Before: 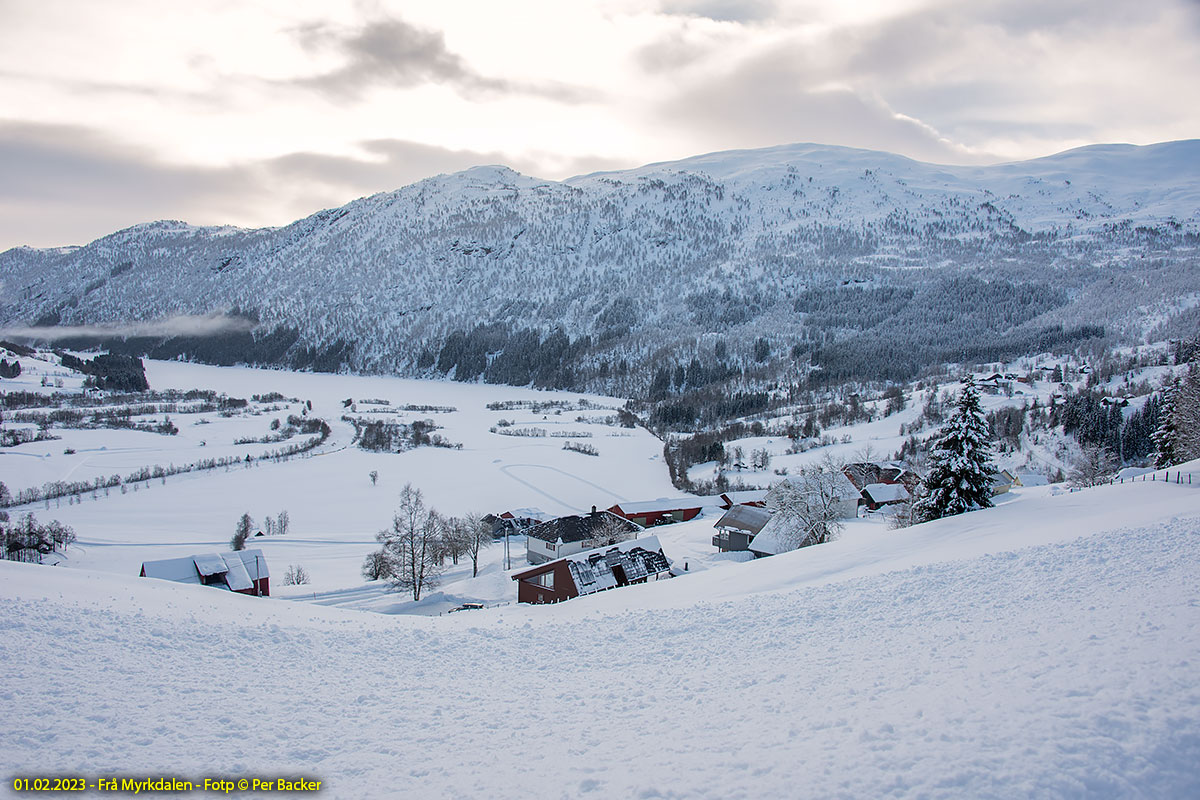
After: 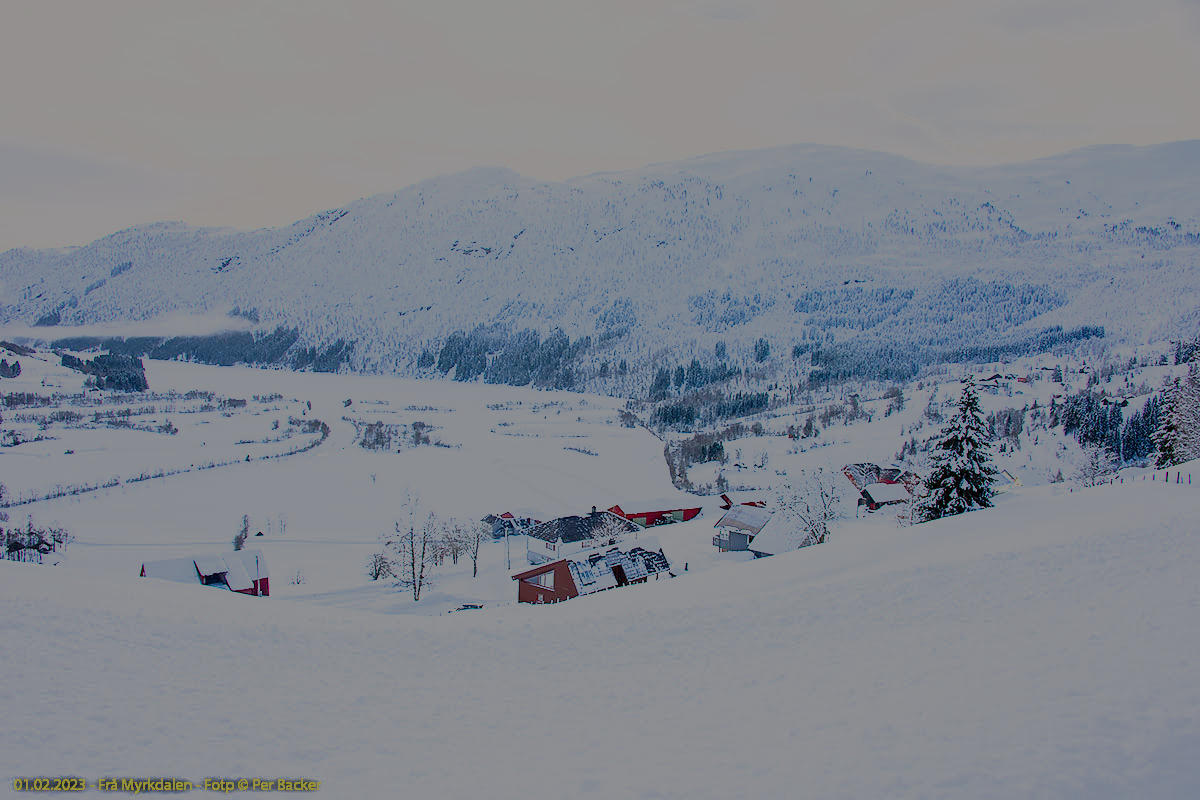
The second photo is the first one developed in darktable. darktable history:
exposure: black level correction 0, exposure 1.105 EV, compensate exposure bias true, compensate highlight preservation false
contrast brightness saturation: contrast 0.069, brightness -0.127, saturation 0.049
color balance rgb: power › hue 63.27°, perceptual saturation grading › global saturation 26.27%, perceptual saturation grading › highlights -27.691%, perceptual saturation grading › mid-tones 15.737%, perceptual saturation grading › shadows 34.341%
filmic rgb: black relative exposure -13.06 EV, white relative exposure 4.04 EV, target white luminance 85.013%, hardness 6.31, latitude 41.81%, contrast 0.854, shadows ↔ highlights balance 8.51%
